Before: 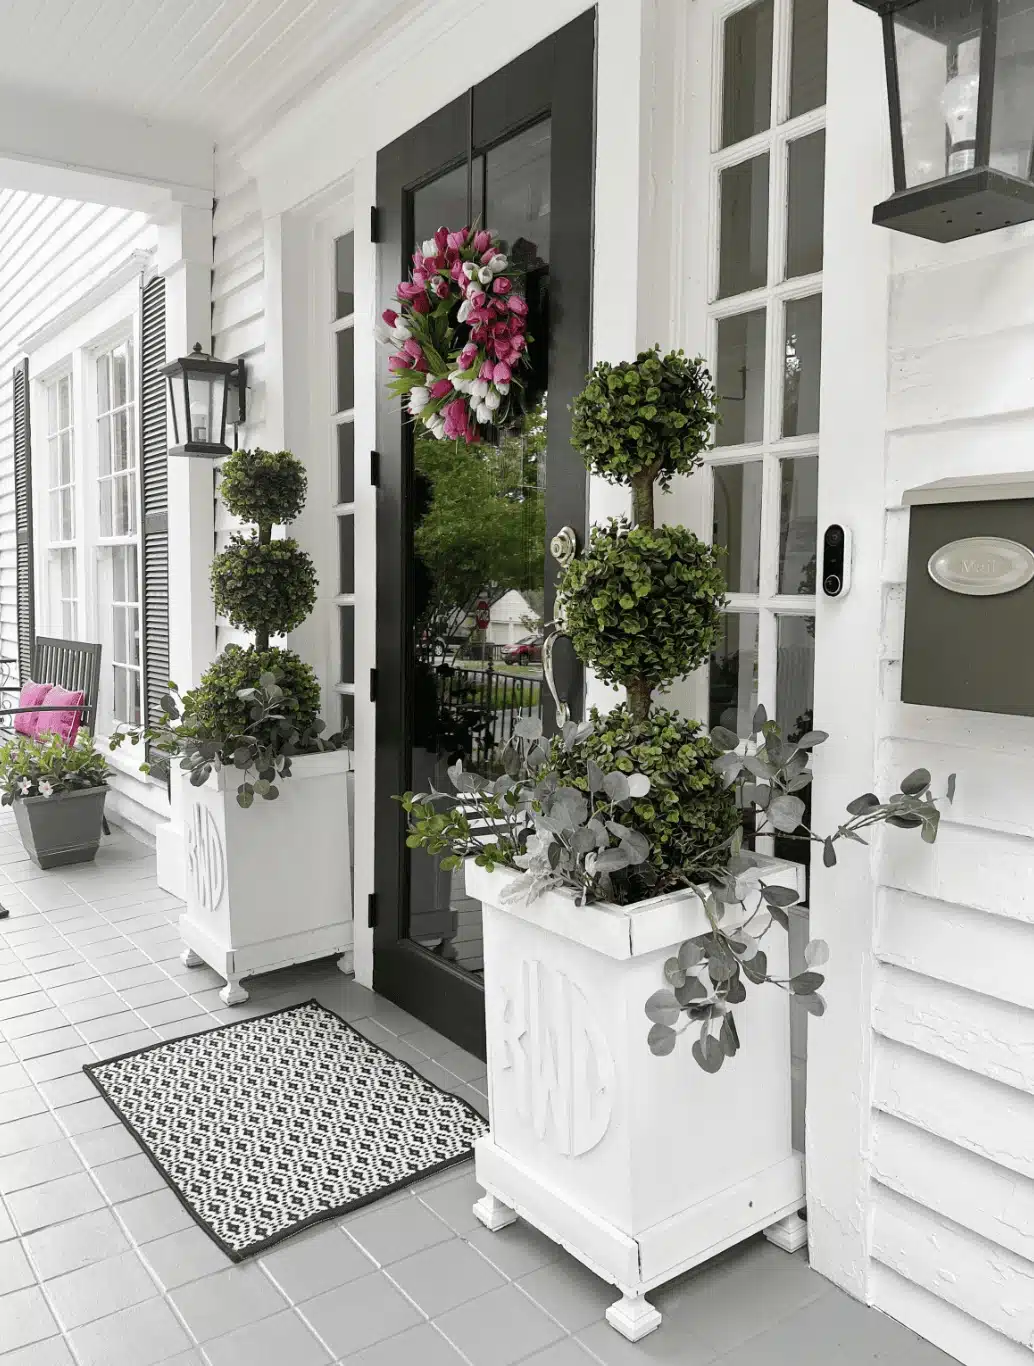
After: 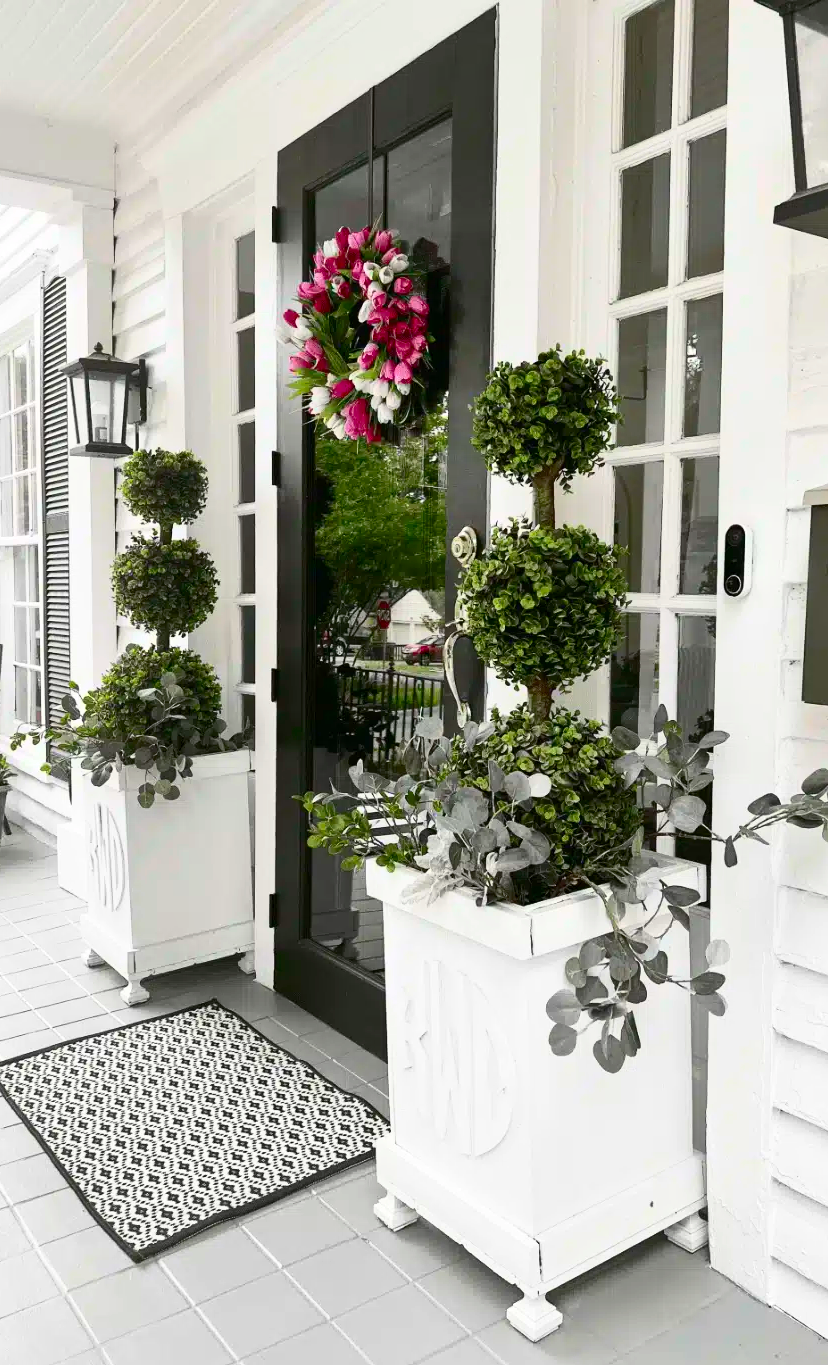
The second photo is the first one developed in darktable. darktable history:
crop and rotate: left 9.617%, right 10.217%
shadows and highlights: on, module defaults
contrast brightness saturation: contrast 0.403, brightness 0.113, saturation 0.215
